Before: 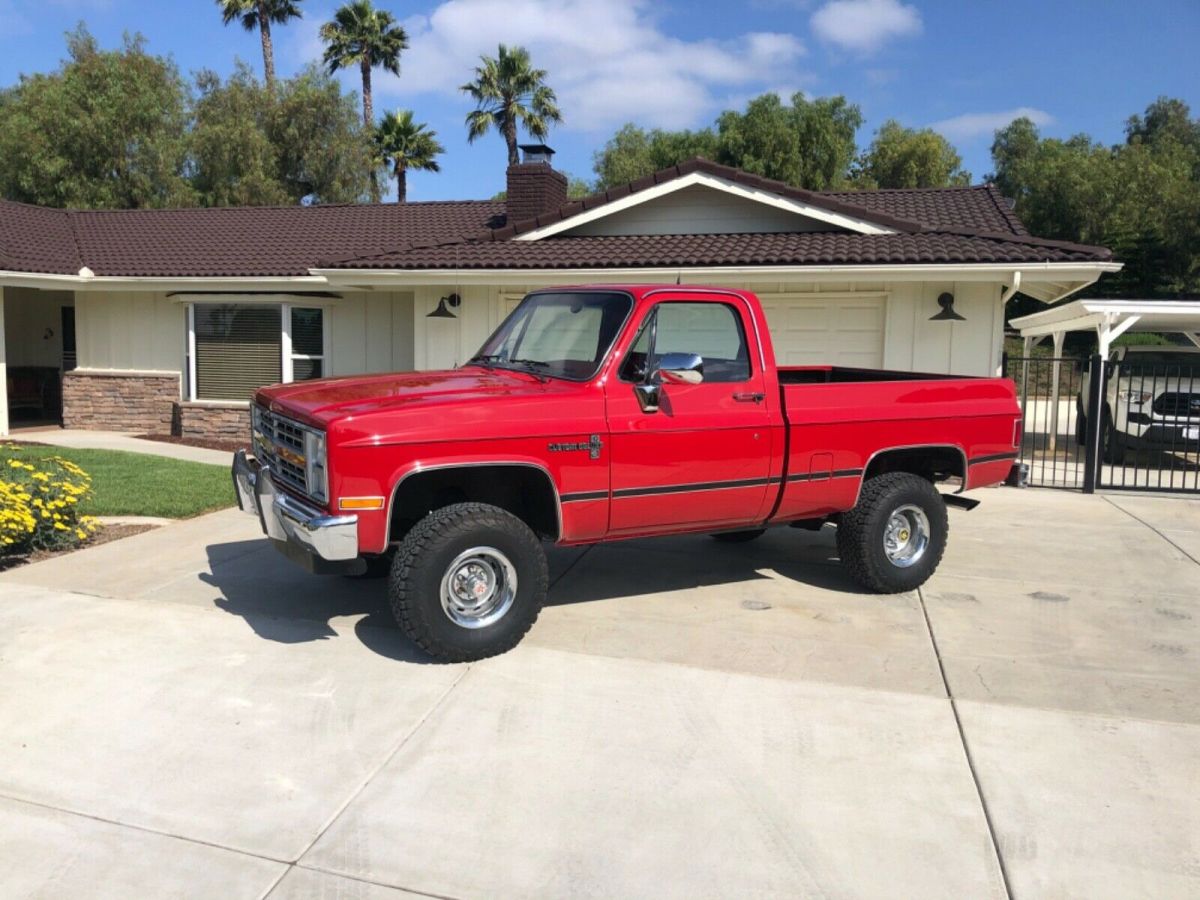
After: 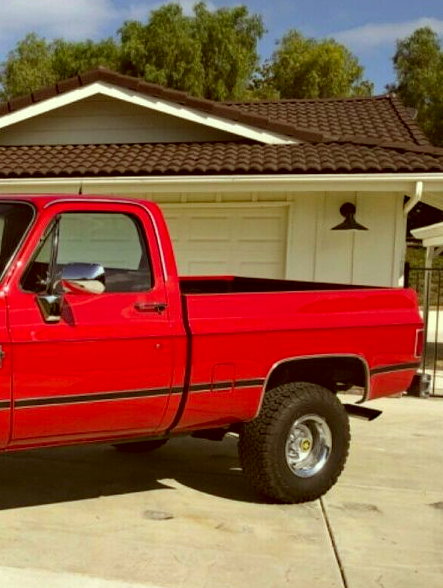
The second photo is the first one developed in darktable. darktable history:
color correction: highlights a* -5.39, highlights b* 9.8, shadows a* 9.34, shadows b* 24.8
haze removal: strength 0.296, distance 0.257, compatibility mode true, adaptive false
crop and rotate: left 49.852%, top 10.099%, right 13.197%, bottom 24.553%
